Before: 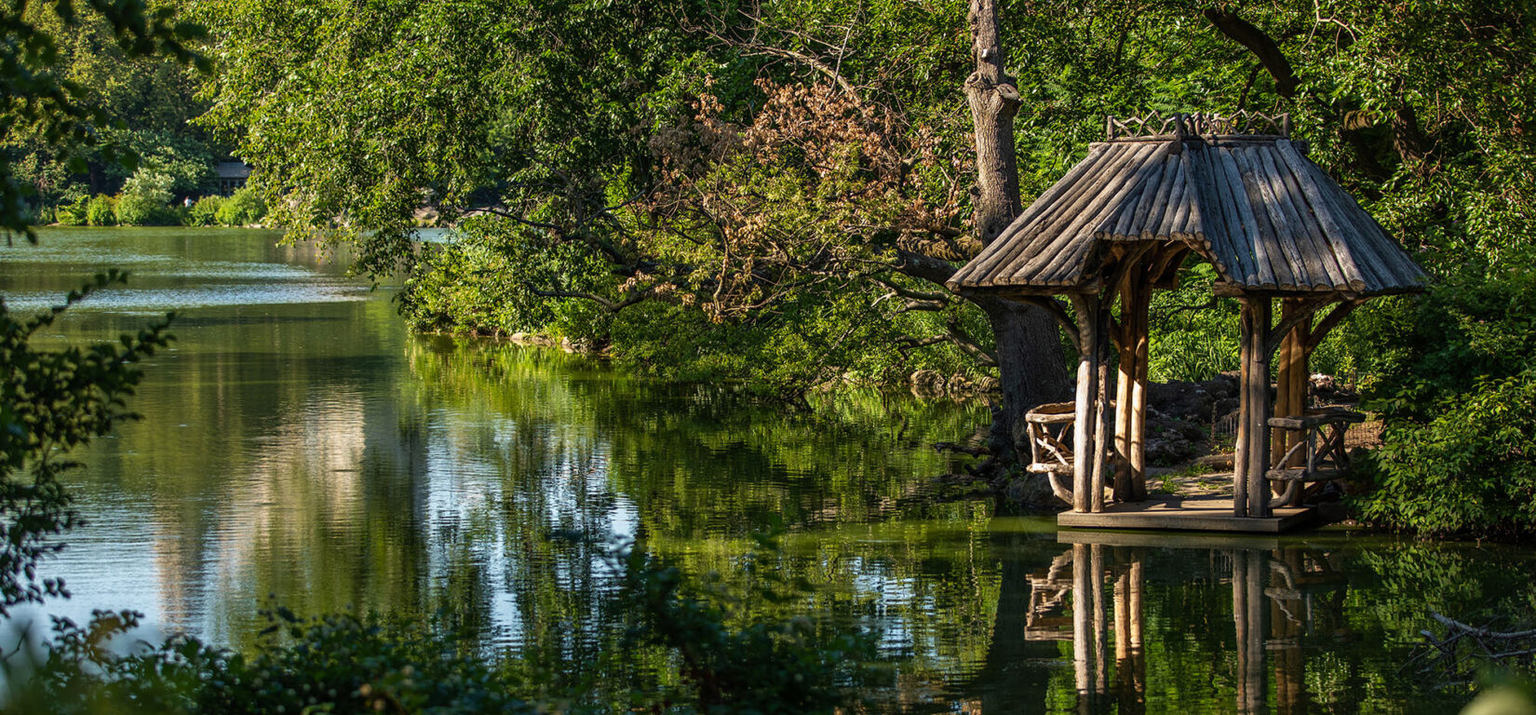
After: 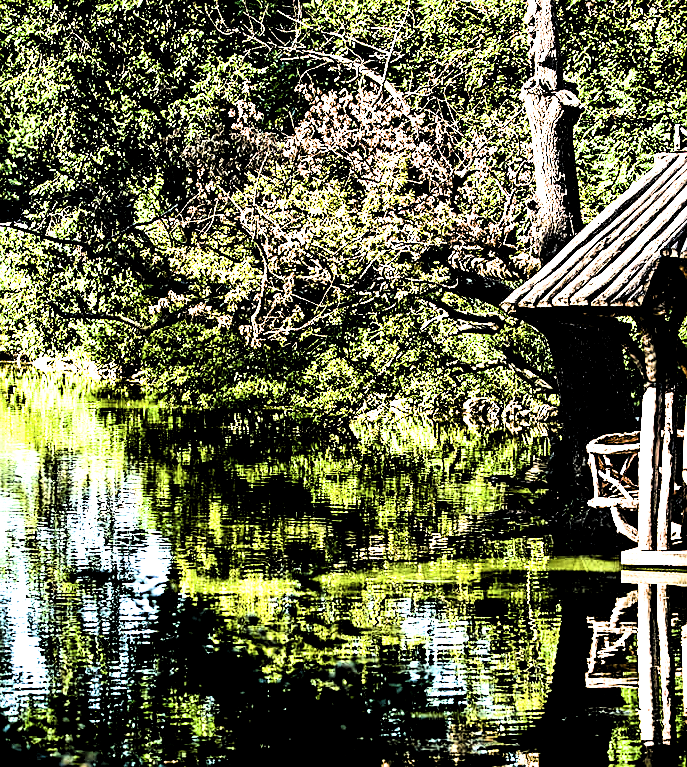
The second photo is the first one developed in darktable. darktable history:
exposure: black level correction 0.001, exposure 0.955 EV, compensate exposure bias true, compensate highlight preservation false
sharpen: on, module defaults
filmic rgb: black relative exposure -3.75 EV, white relative exposure 2.4 EV, dynamic range scaling -50%, hardness 3.42, latitude 30%, contrast 1.8
rgb curve: curves: ch0 [(0, 0) (0.21, 0.15) (0.24, 0.21) (0.5, 0.75) (0.75, 0.96) (0.89, 0.99) (1, 1)]; ch1 [(0, 0.02) (0.21, 0.13) (0.25, 0.2) (0.5, 0.67) (0.75, 0.9) (0.89, 0.97) (1, 1)]; ch2 [(0, 0.02) (0.21, 0.13) (0.25, 0.2) (0.5, 0.67) (0.75, 0.9) (0.89, 0.97) (1, 1)], compensate middle gray true
color balance rgb: perceptual saturation grading › global saturation 20%, perceptual saturation grading › highlights -25%, perceptual saturation grading › shadows 25%
levels: levels [0.101, 0.578, 0.953]
crop: left 31.229%, right 27.105%
